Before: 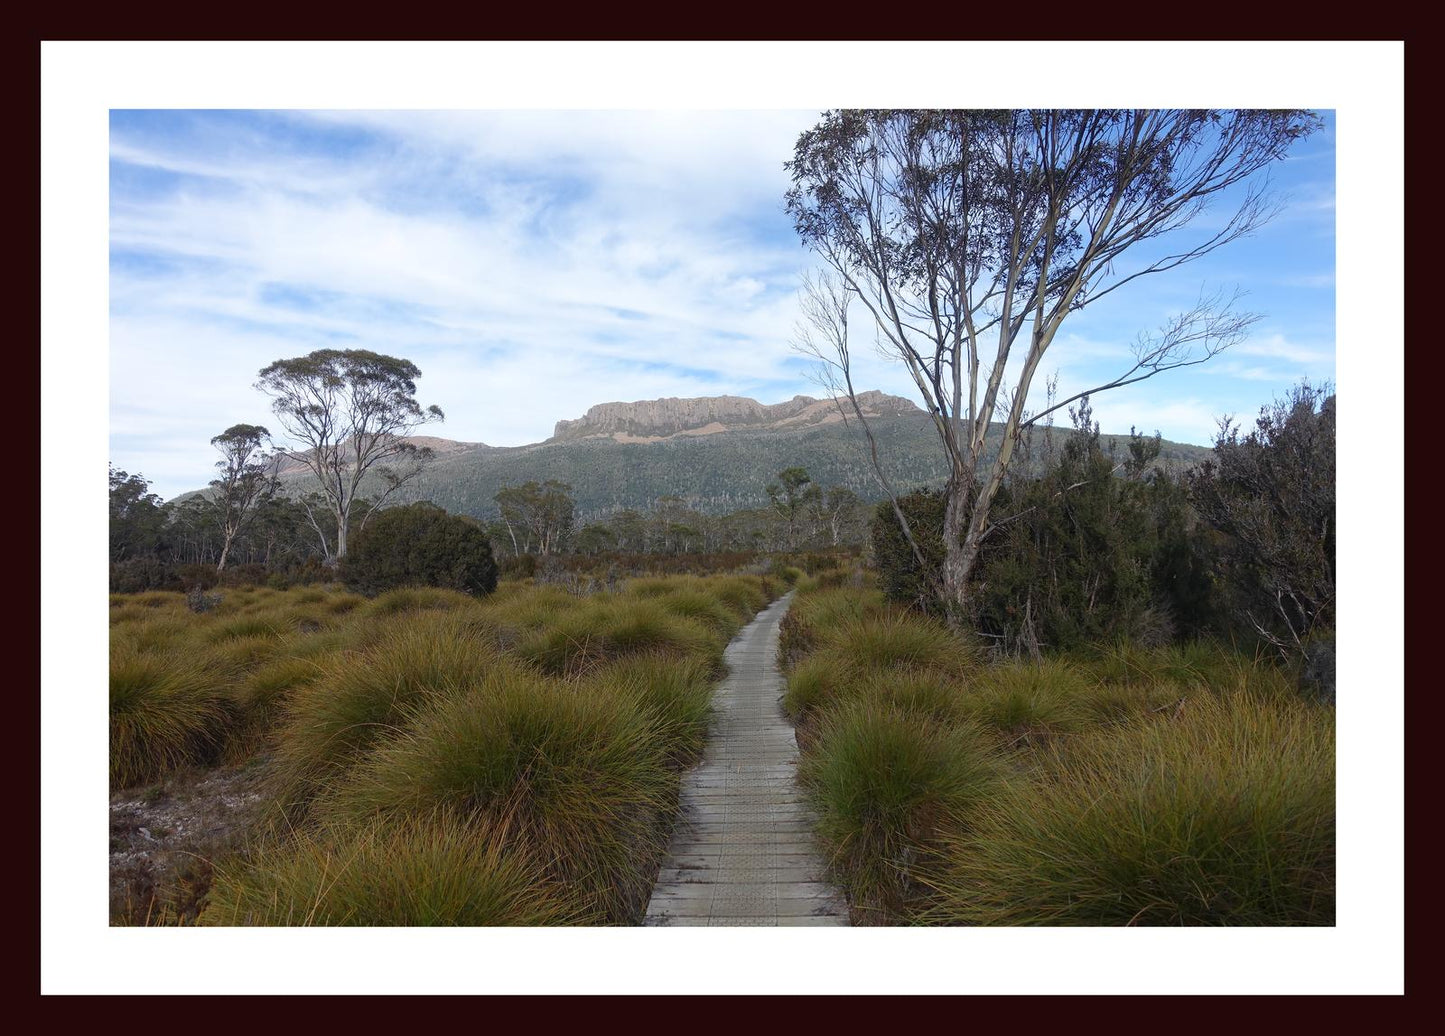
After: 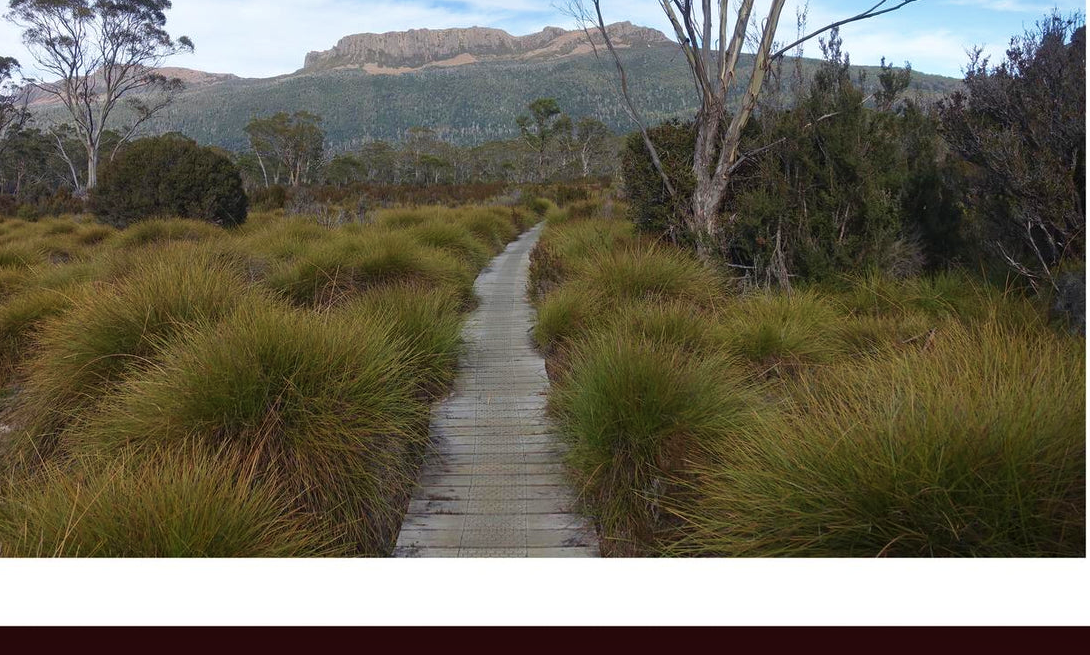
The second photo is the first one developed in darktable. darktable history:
velvia: on, module defaults
crop and rotate: left 17.311%, top 35.659%, right 7.216%, bottom 1.024%
shadows and highlights: soften with gaussian
